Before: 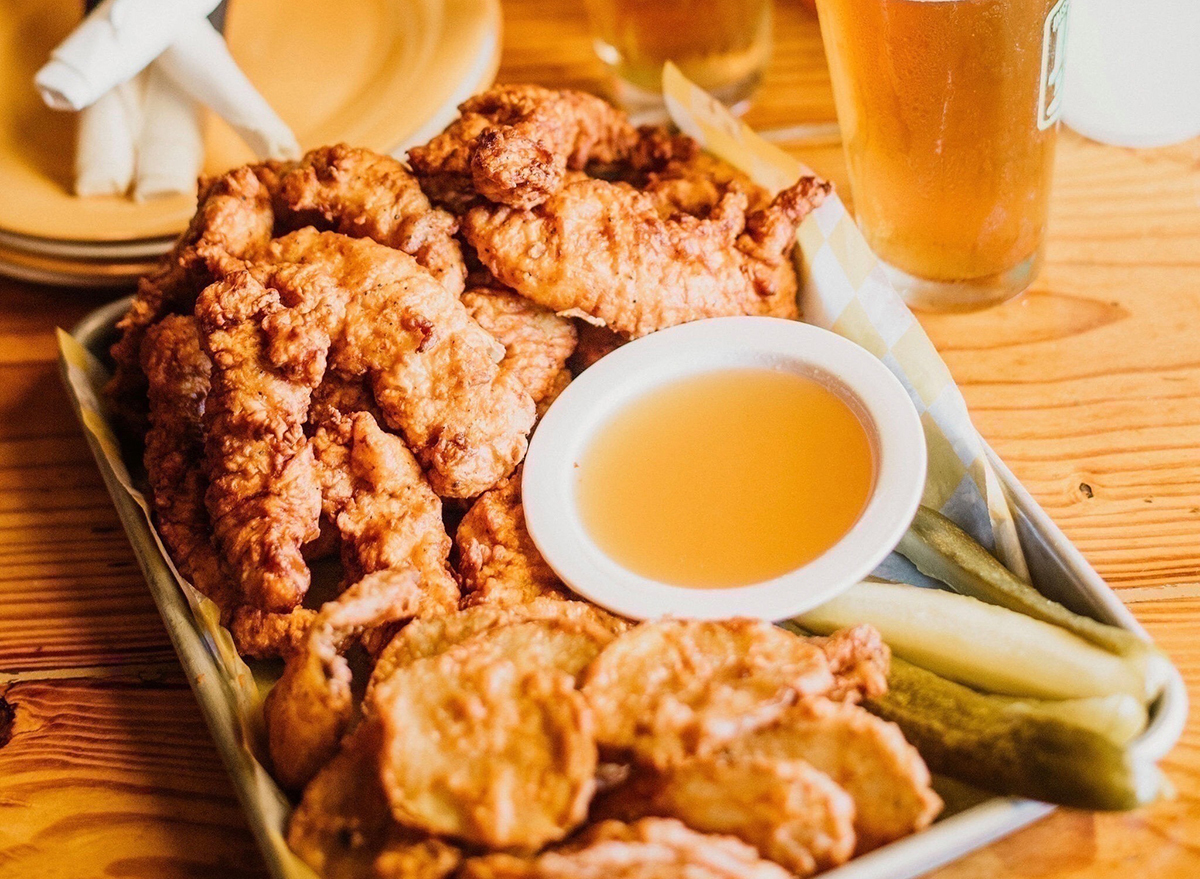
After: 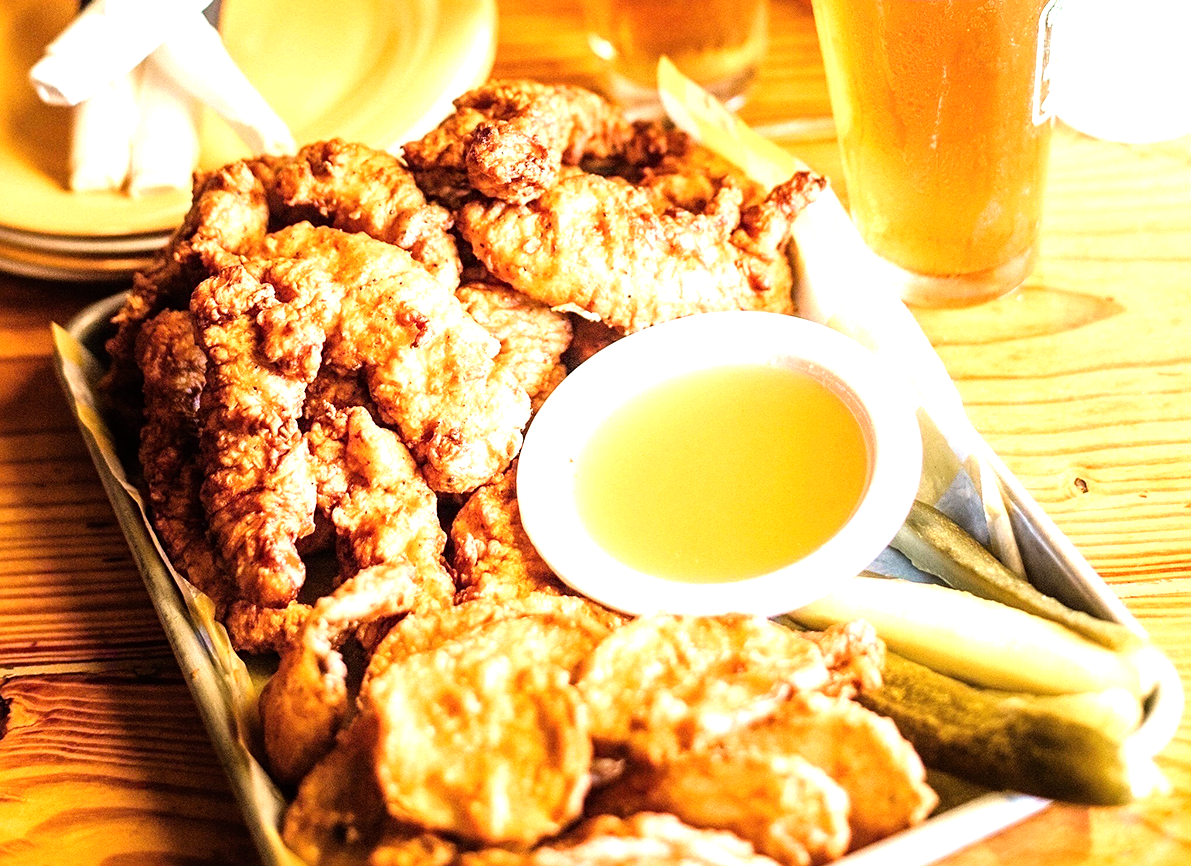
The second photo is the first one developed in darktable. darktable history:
sharpen: amount 0.217
tone equalizer: -8 EV -1.07 EV, -7 EV -1.01 EV, -6 EV -0.842 EV, -5 EV -0.567 EV, -3 EV 0.584 EV, -2 EV 0.851 EV, -1 EV 0.987 EV, +0 EV 1.07 EV
crop: left 0.462%, top 0.645%, right 0.244%, bottom 0.778%
